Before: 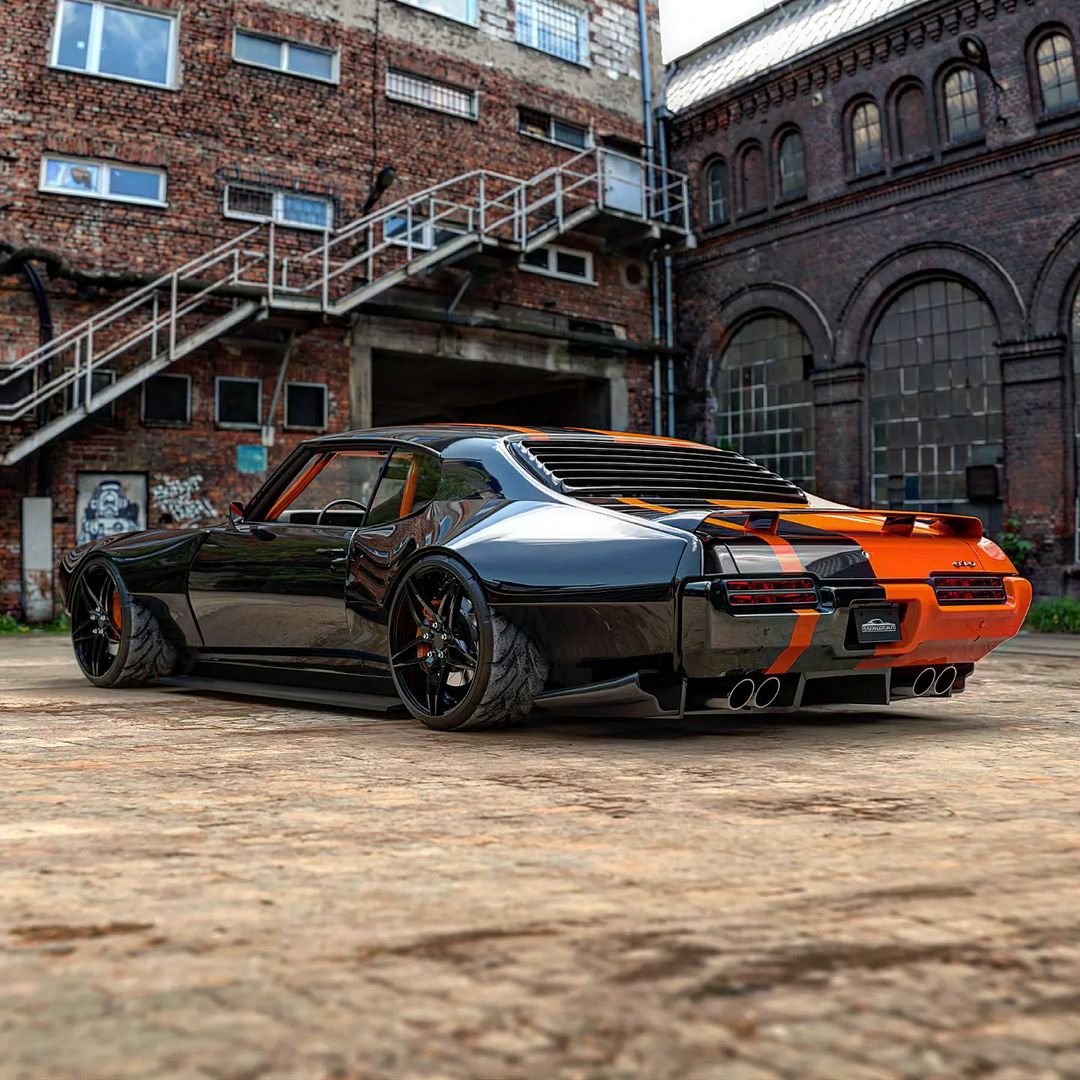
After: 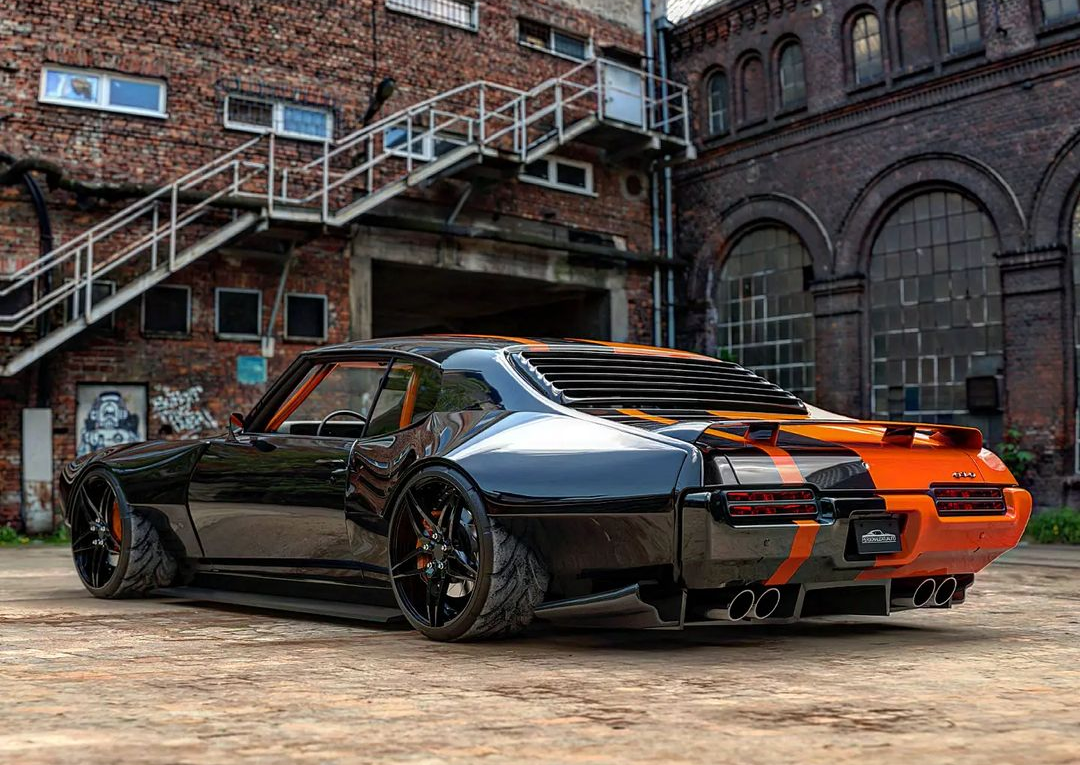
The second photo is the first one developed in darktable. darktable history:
crop and rotate: top 8.31%, bottom 20.85%
